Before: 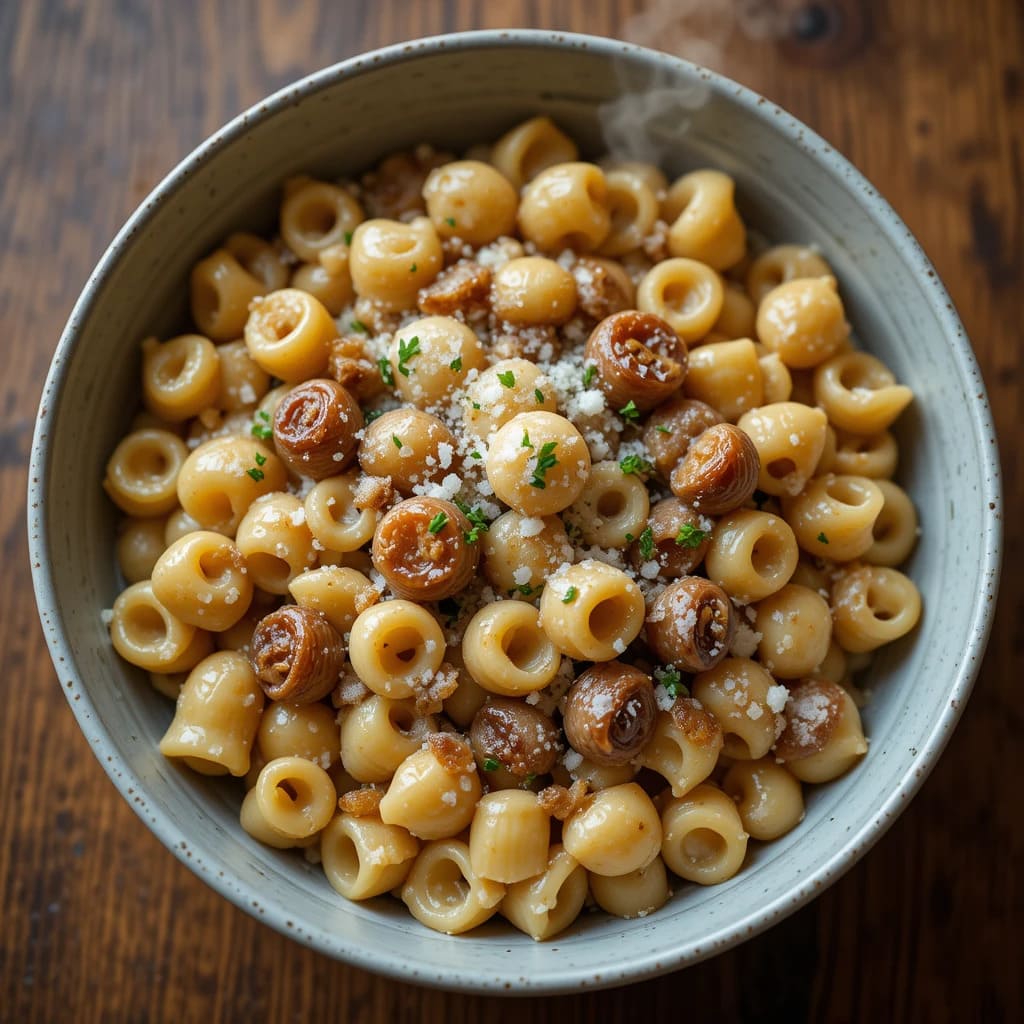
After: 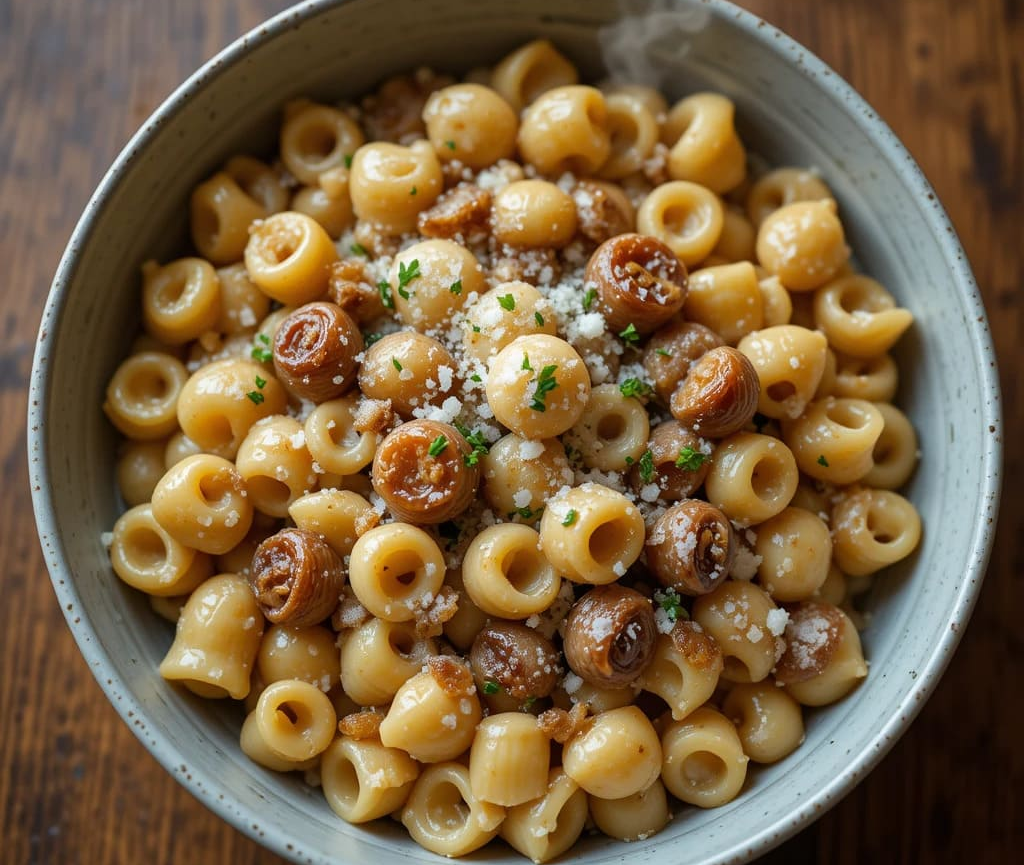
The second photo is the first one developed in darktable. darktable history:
crop: top 7.569%, bottom 7.88%
